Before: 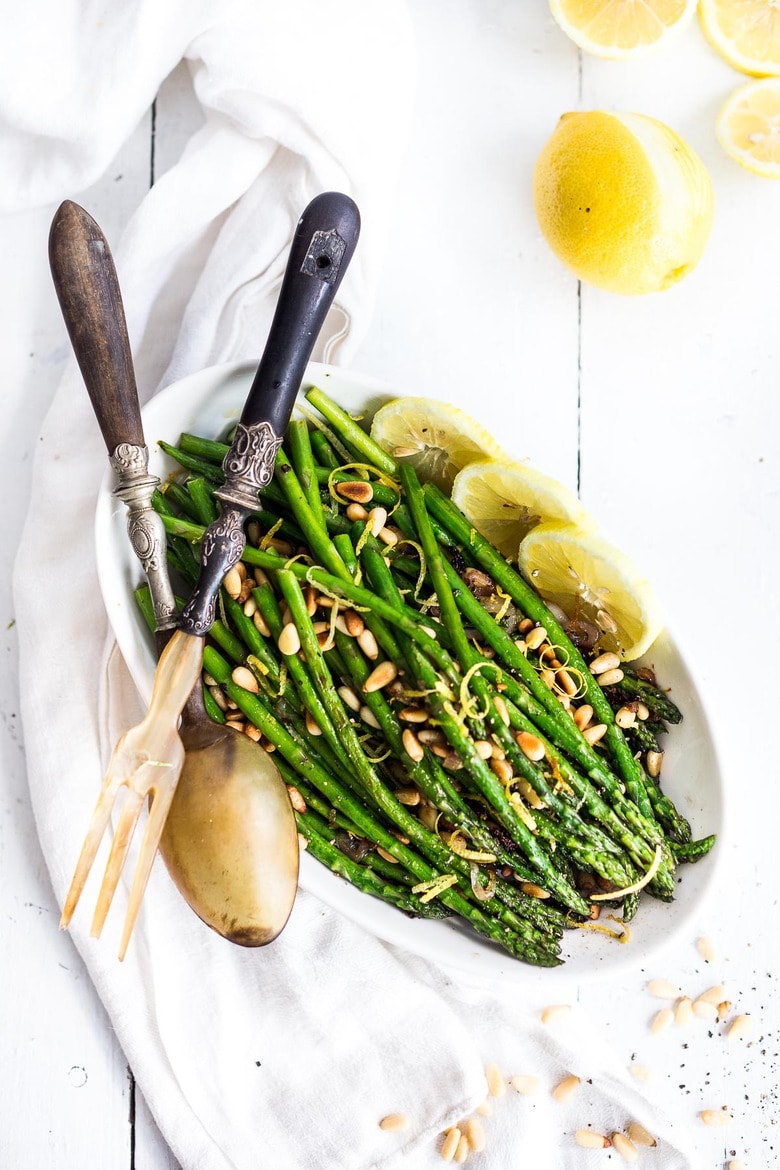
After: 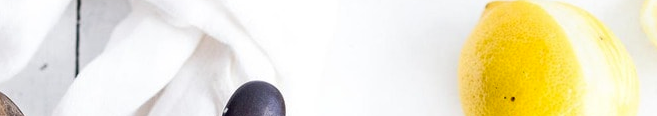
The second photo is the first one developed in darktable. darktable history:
crop and rotate: left 9.644%, top 9.491%, right 6.021%, bottom 80.509%
haze removal: compatibility mode true, adaptive false
